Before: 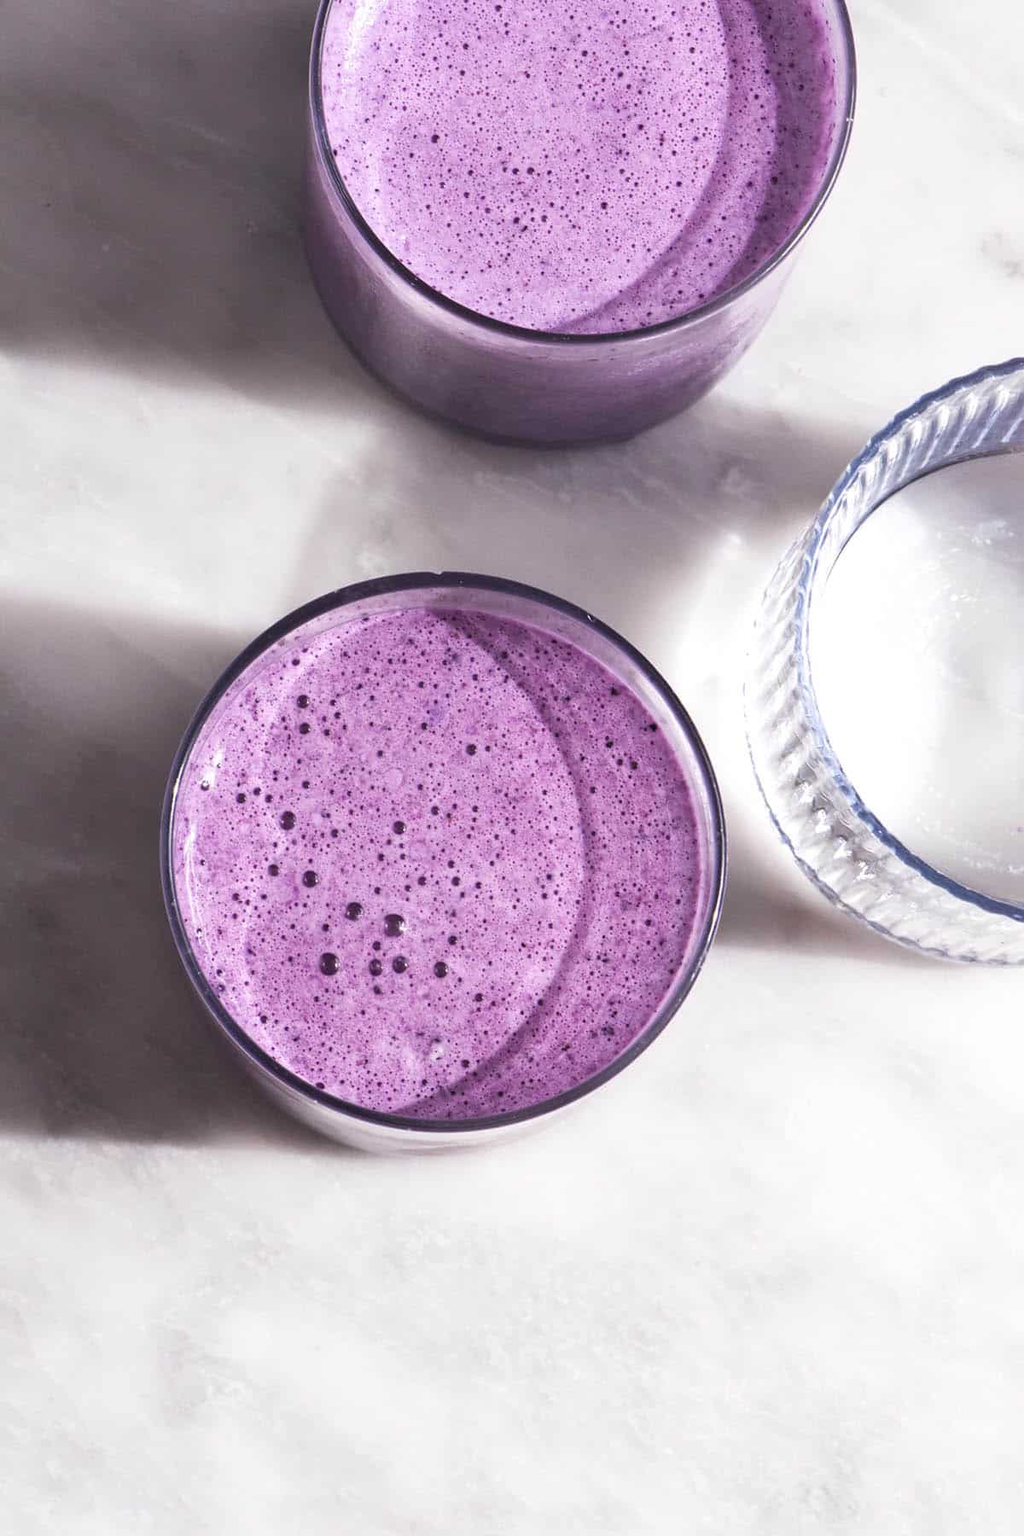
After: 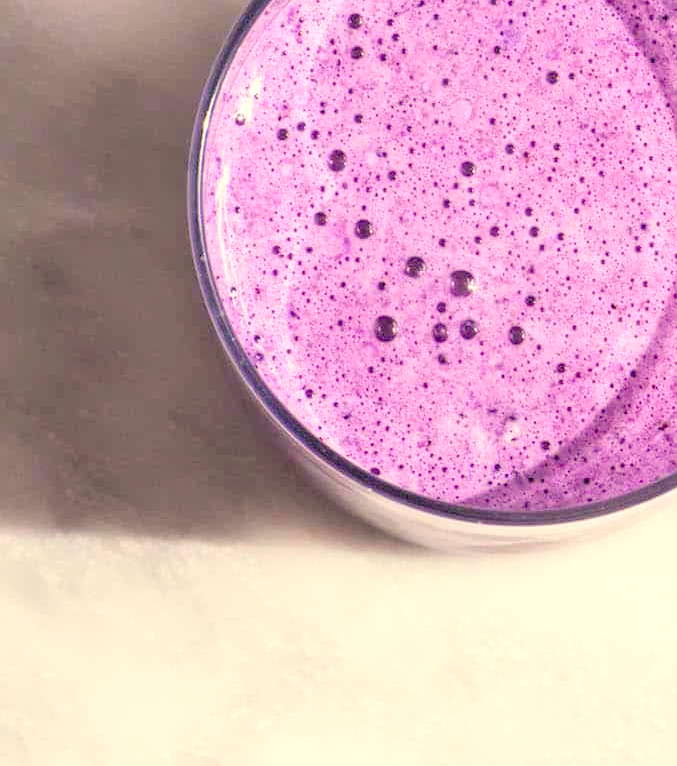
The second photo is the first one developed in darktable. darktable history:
contrast brightness saturation: saturation 0.123
color correction: highlights a* 1.35, highlights b* 17.52
local contrast: on, module defaults
crop: top 44.549%, right 43.565%, bottom 12.851%
color zones: curves: ch1 [(0, 0.292) (0.001, 0.292) (0.2, 0.264) (0.4, 0.248) (0.6, 0.248) (0.8, 0.264) (0.999, 0.292) (1, 0.292)], mix -91.94%
levels: white 99.94%, levels [0.072, 0.414, 0.976]
